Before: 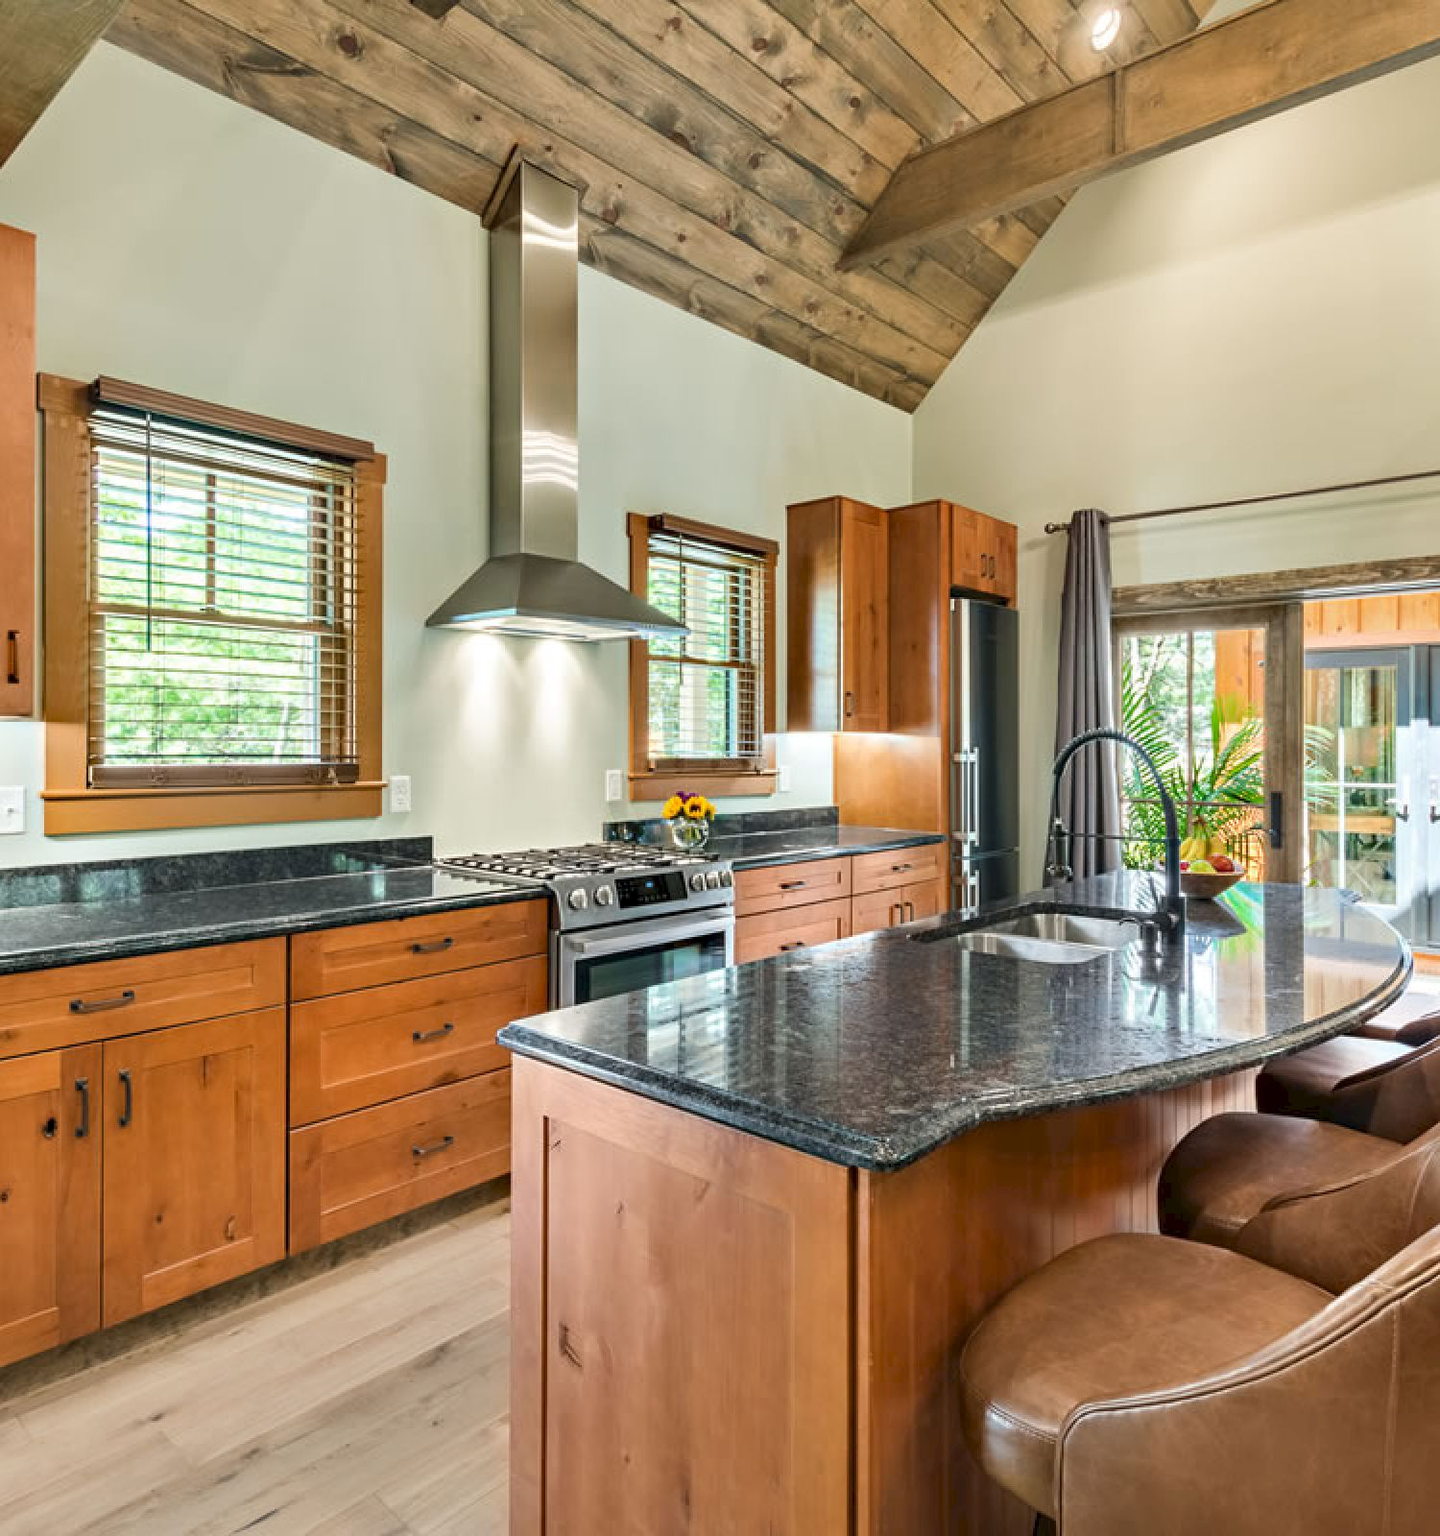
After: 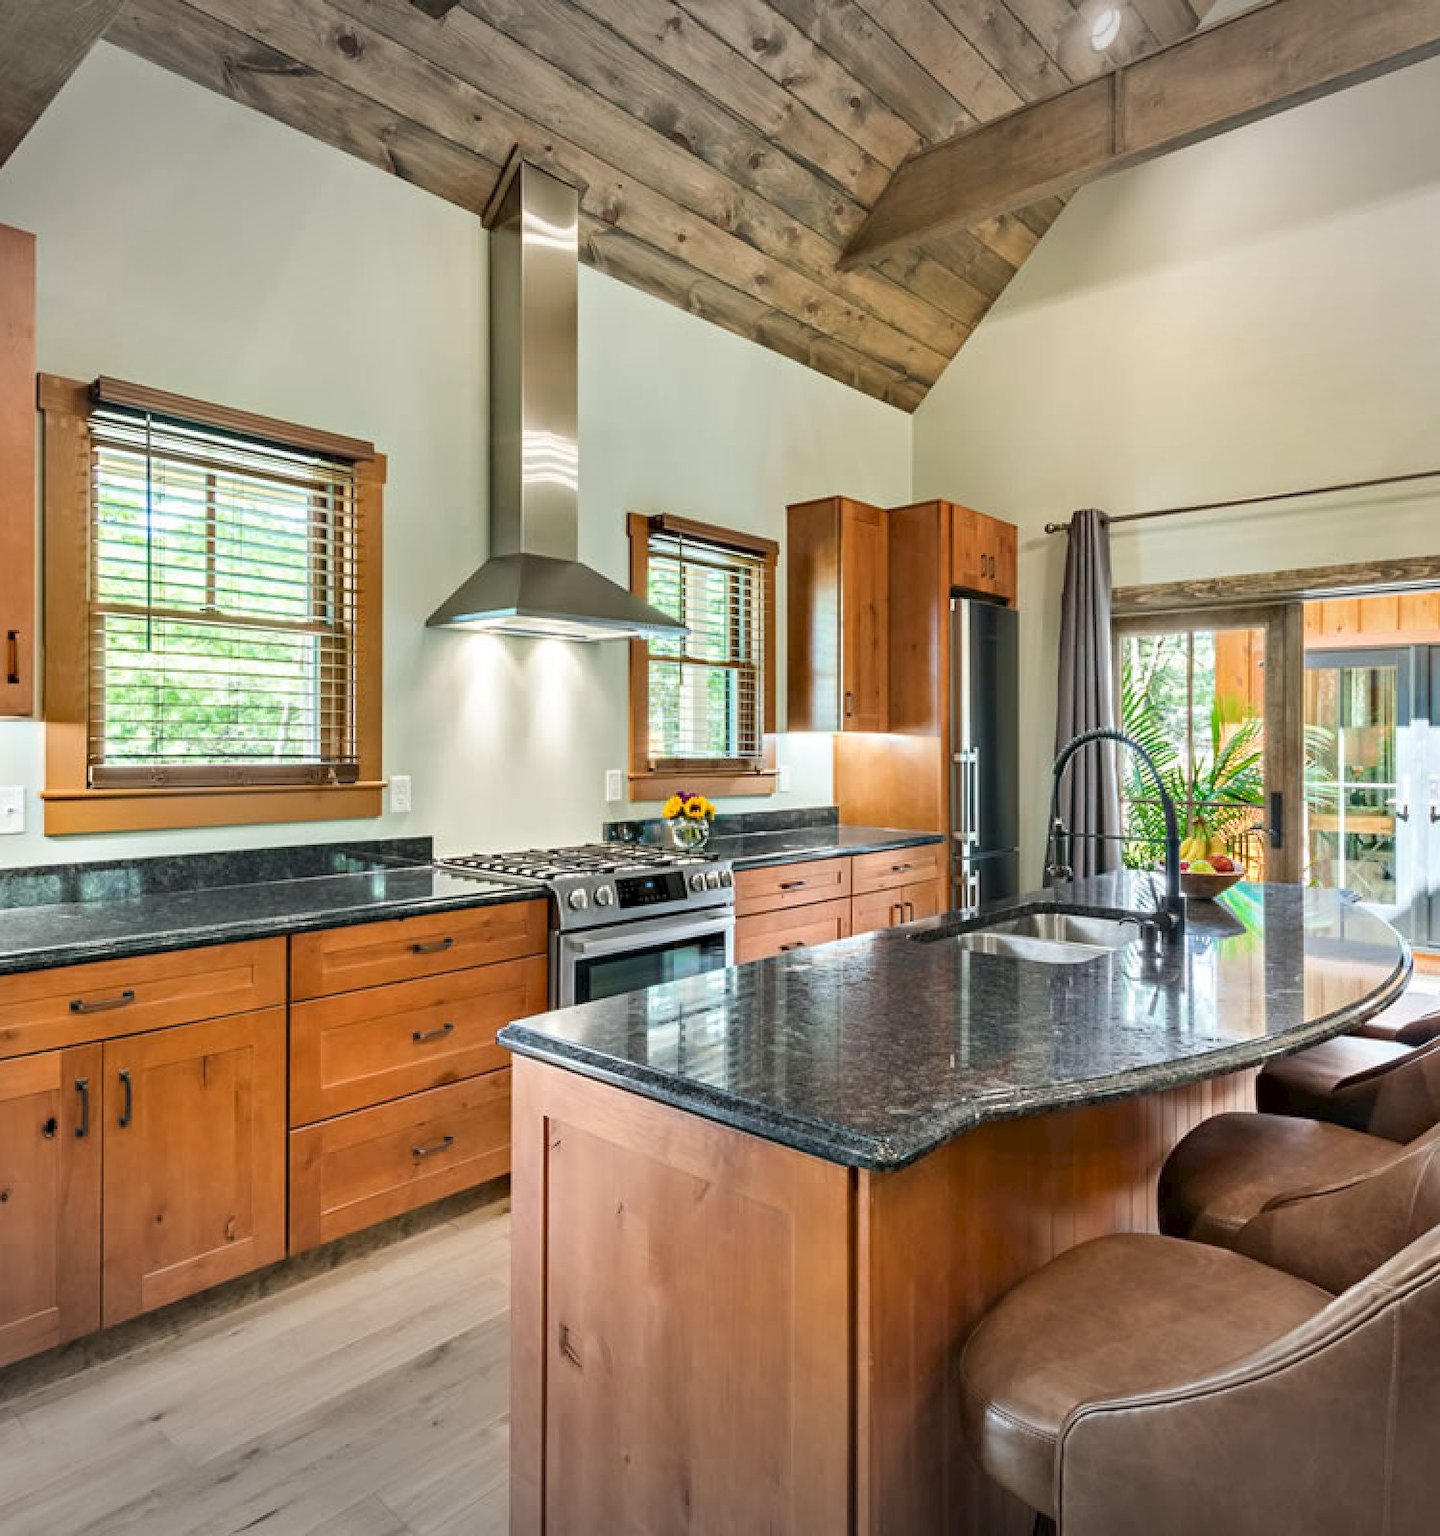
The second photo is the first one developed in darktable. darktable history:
vignetting: fall-off start 99.22%, brightness -0.292, width/height ratio 1.323
tone equalizer: -8 EV -0.559 EV, smoothing diameter 2.13%, edges refinement/feathering 18.36, mask exposure compensation -1.57 EV, filter diffusion 5
